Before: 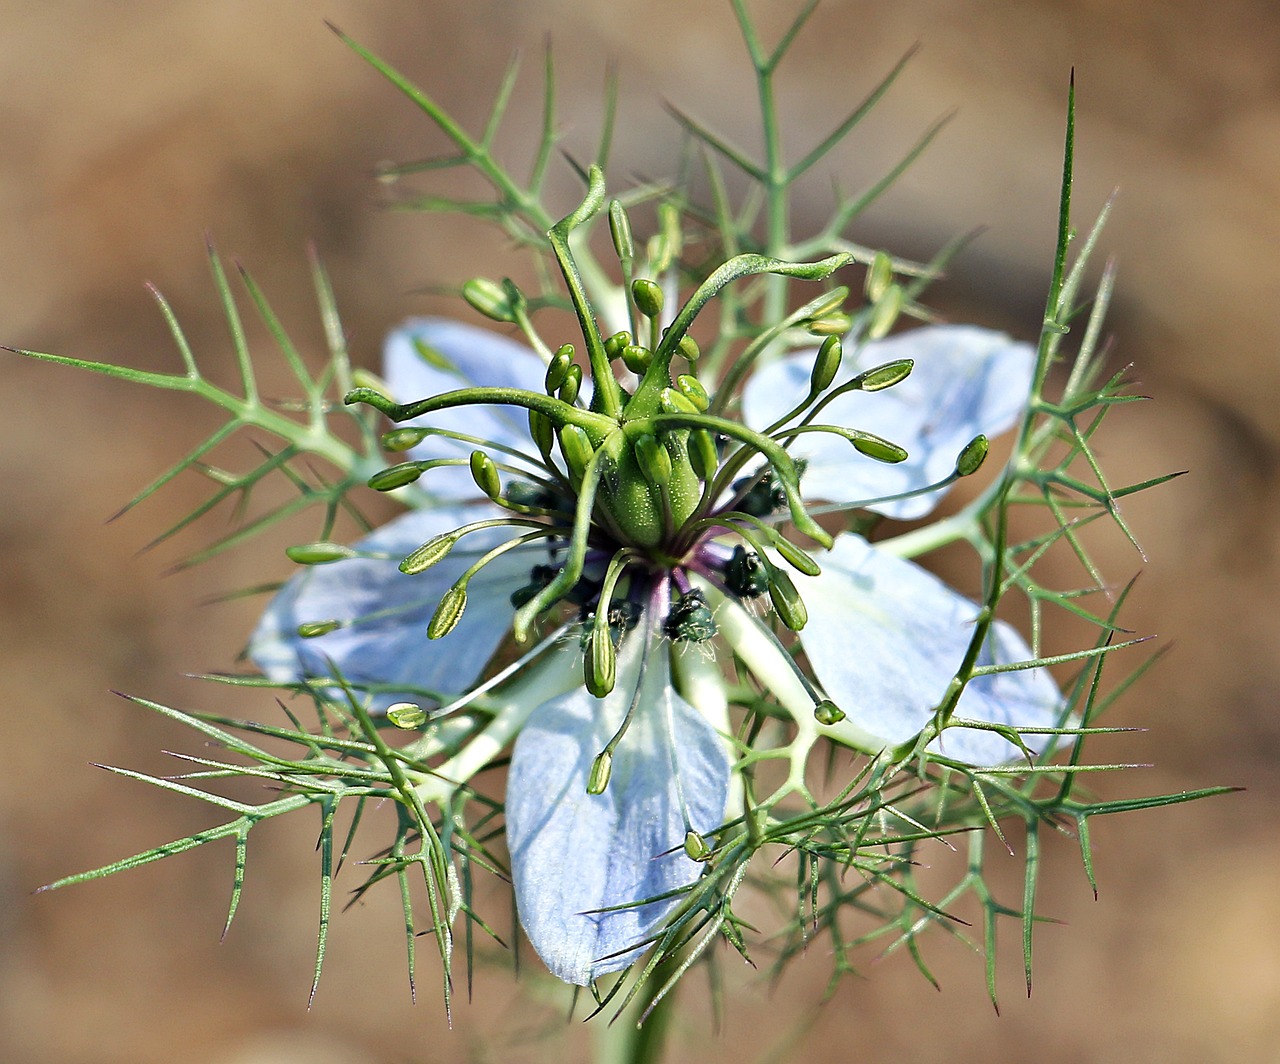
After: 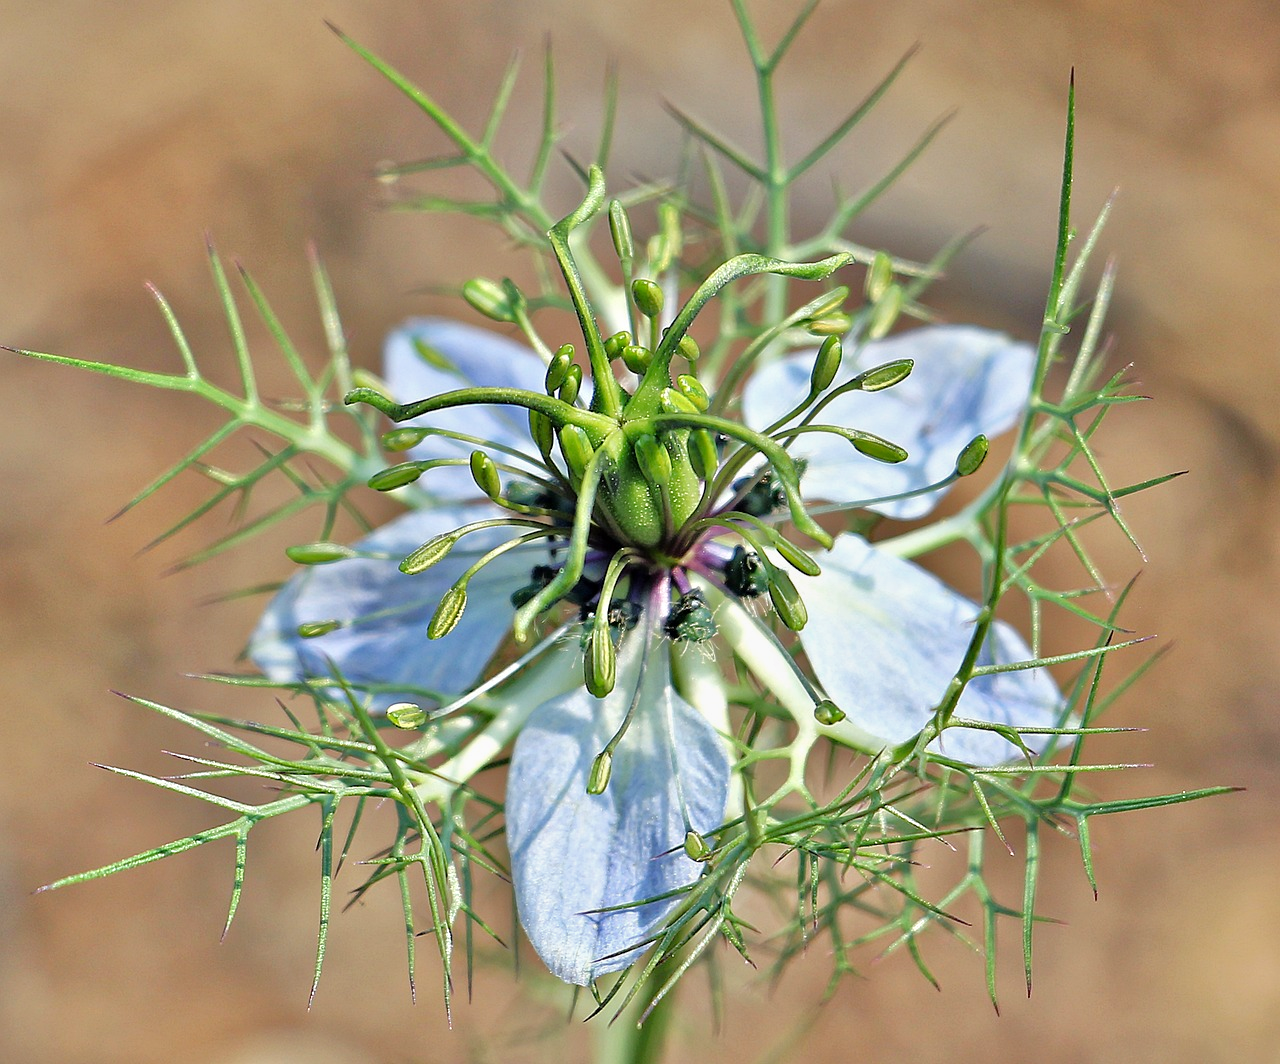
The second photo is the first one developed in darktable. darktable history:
shadows and highlights: shadows 25, white point adjustment -3, highlights -30
tone equalizer: -7 EV 0.15 EV, -6 EV 0.6 EV, -5 EV 1.15 EV, -4 EV 1.33 EV, -3 EV 1.15 EV, -2 EV 0.6 EV, -1 EV 0.15 EV, mask exposure compensation -0.5 EV
